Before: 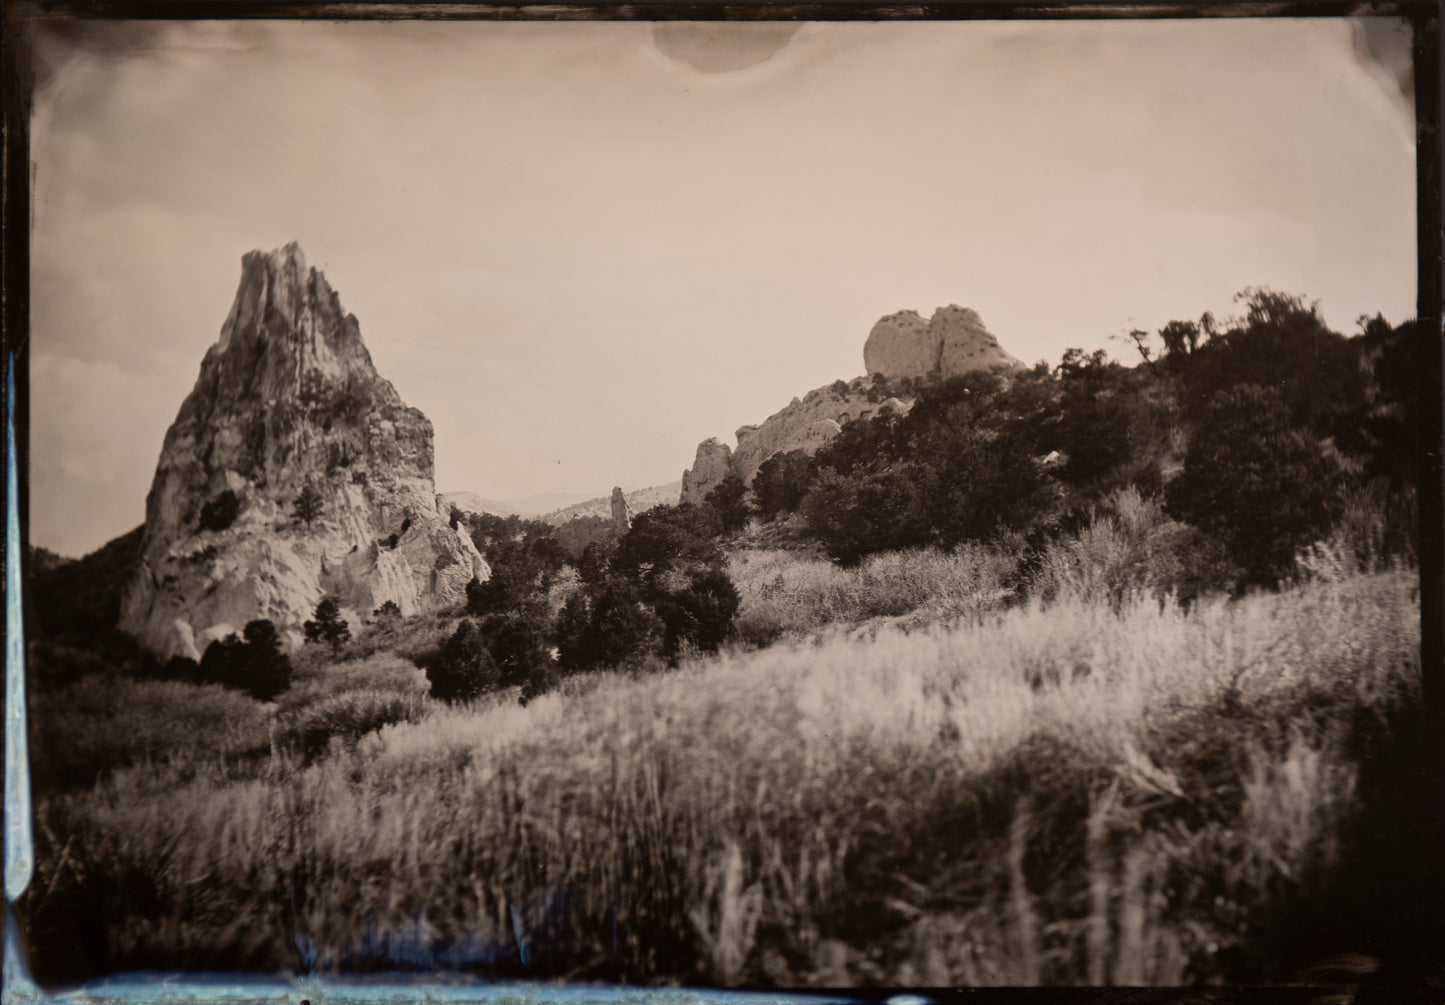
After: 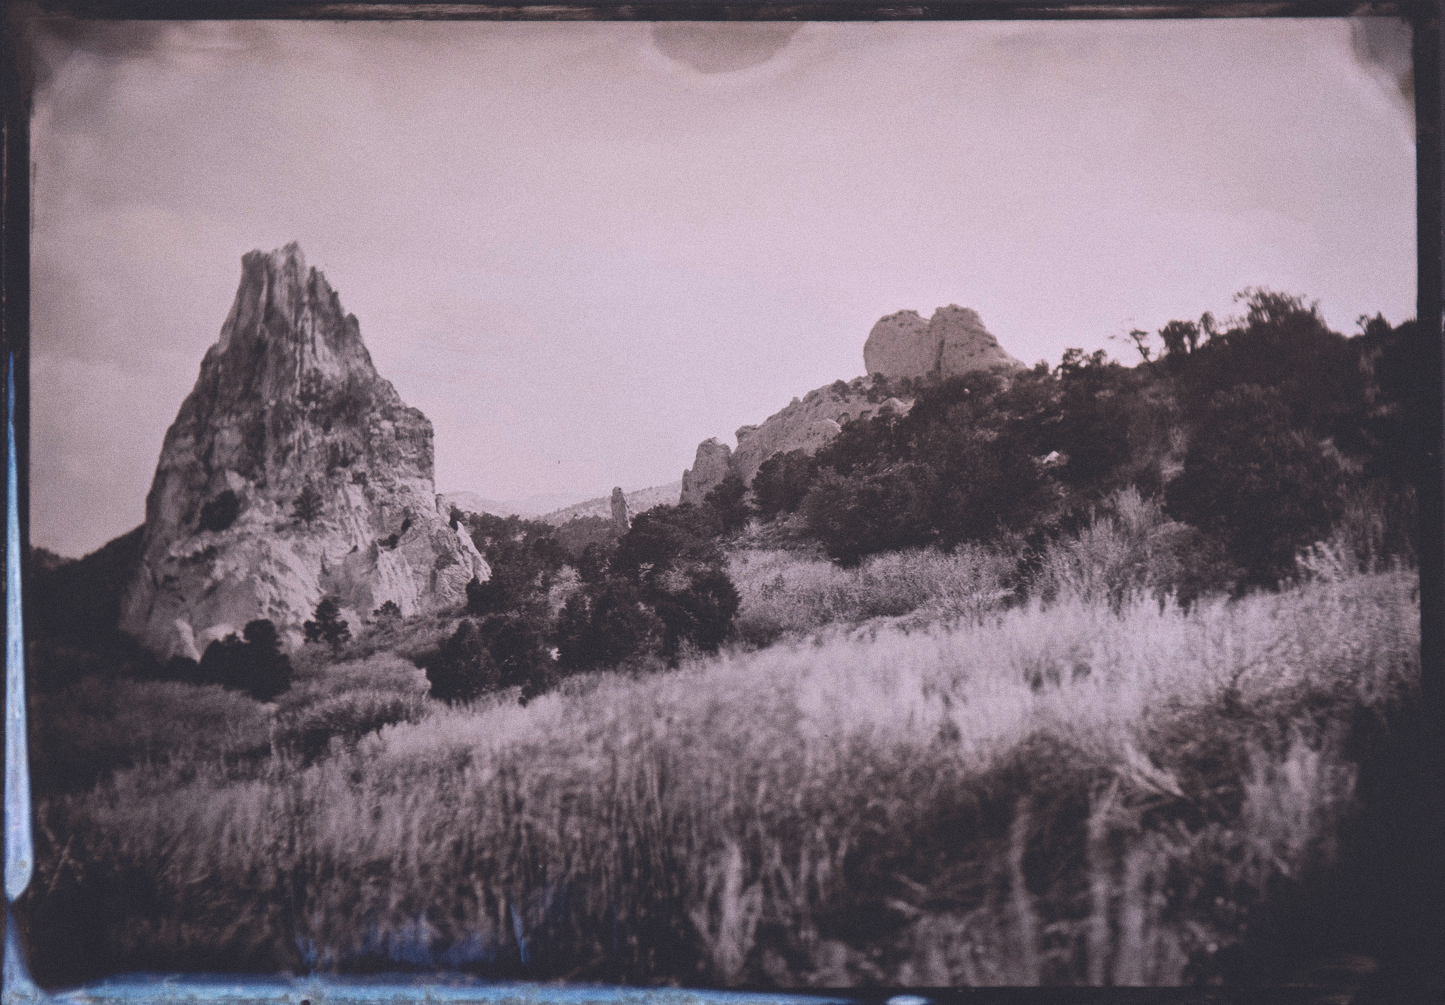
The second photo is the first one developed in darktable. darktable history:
tone equalizer: on, module defaults
exposure: black level correction -0.023, exposure -0.039 EV, compensate highlight preservation false
color calibration: output R [1.063, -0.012, -0.003, 0], output B [-0.079, 0.047, 1, 0], illuminant custom, x 0.389, y 0.387, temperature 3838.64 K
grain: on, module defaults
